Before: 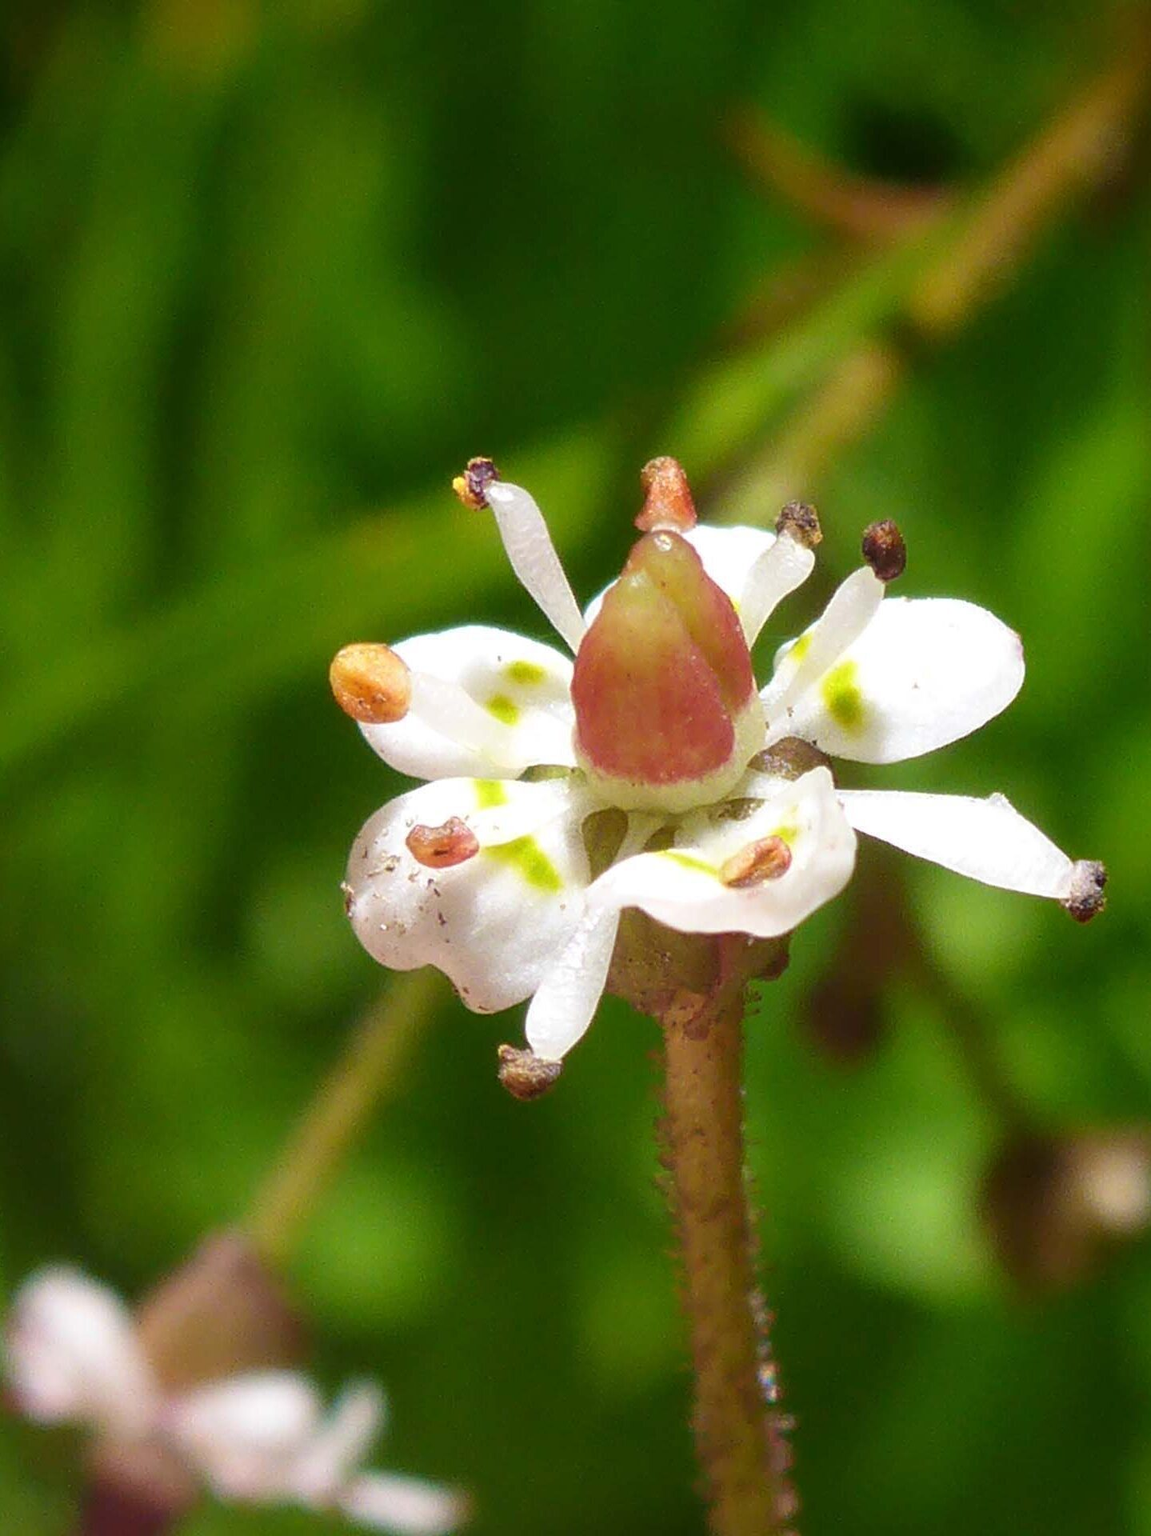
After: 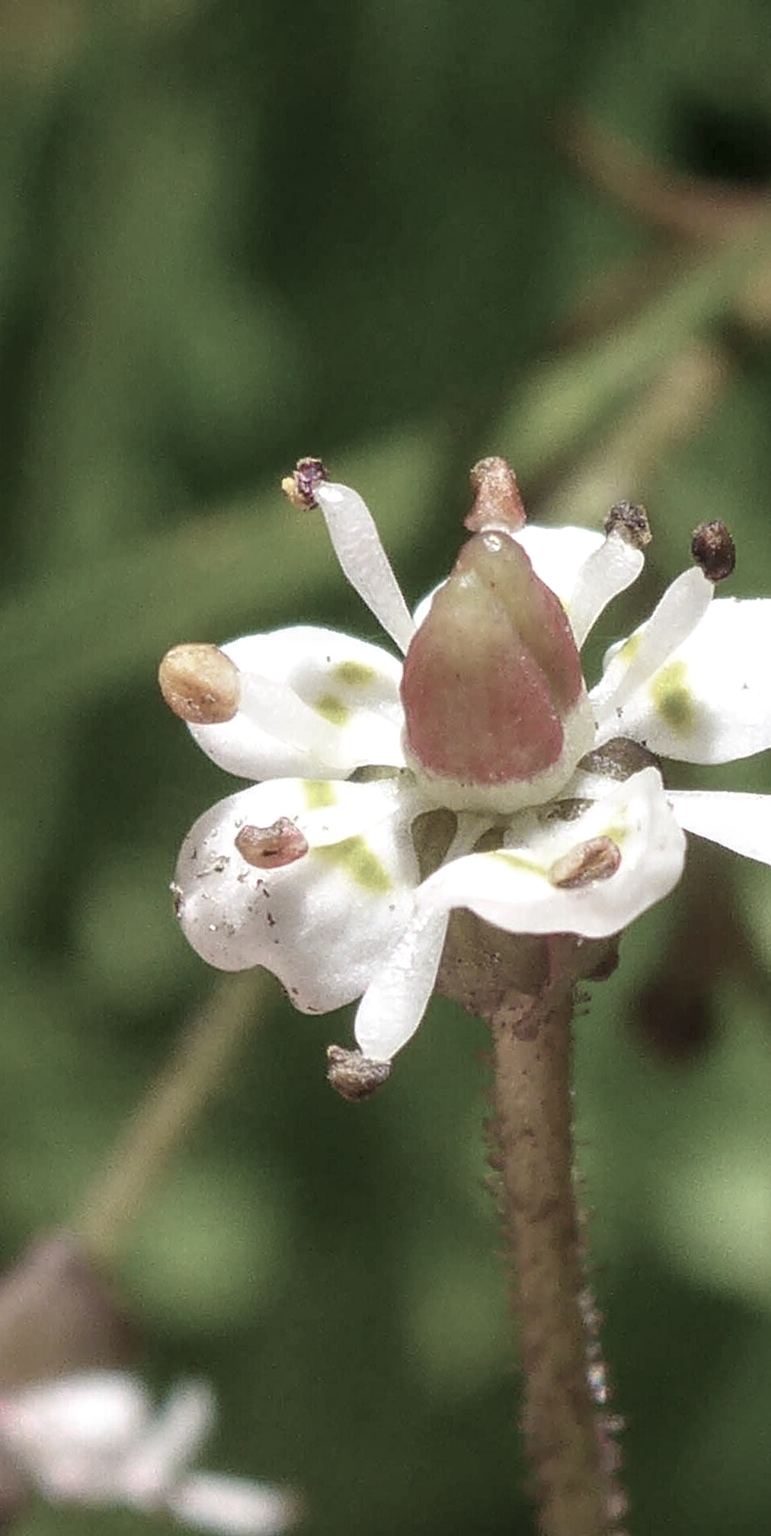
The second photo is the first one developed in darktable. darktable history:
crop and rotate: left 14.89%, right 18.112%
color zones: curves: ch0 [(0, 0.6) (0.129, 0.508) (0.193, 0.483) (0.429, 0.5) (0.571, 0.5) (0.714, 0.5) (0.857, 0.5) (1, 0.6)]; ch1 [(0, 0.481) (0.112, 0.245) (0.213, 0.223) (0.429, 0.233) (0.571, 0.231) (0.683, 0.242) (0.857, 0.296) (1, 0.481)]
contrast brightness saturation: saturation -0.052
shadows and highlights: radius 330.81, shadows 55.34, highlights -99.66, compress 94.41%, soften with gaussian
local contrast: on, module defaults
